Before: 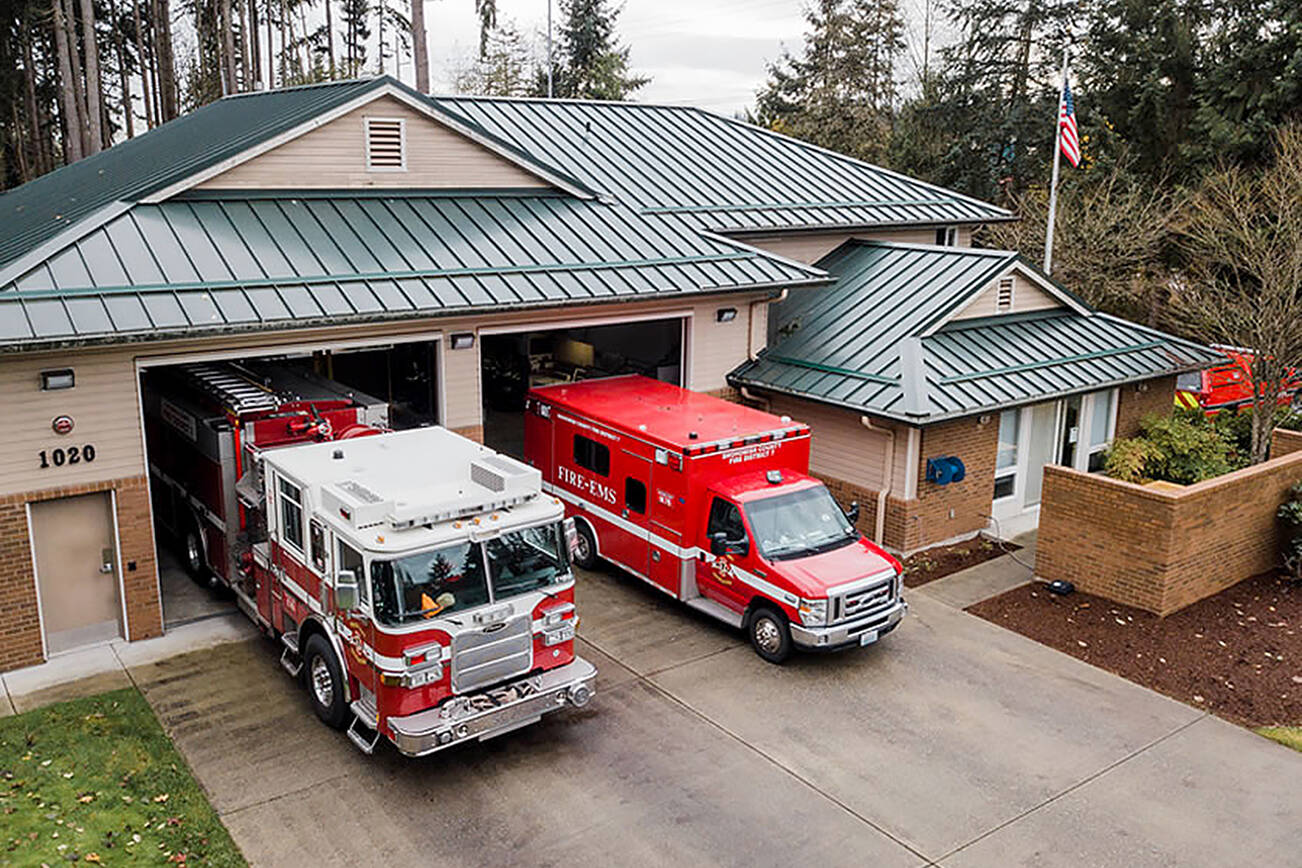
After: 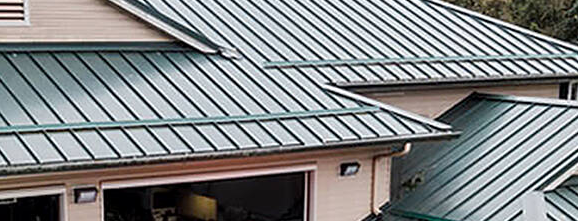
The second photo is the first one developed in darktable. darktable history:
crop: left 28.973%, top 16.827%, right 26.623%, bottom 57.709%
local contrast: mode bilateral grid, contrast 21, coarseness 50, detail 119%, midtone range 0.2
